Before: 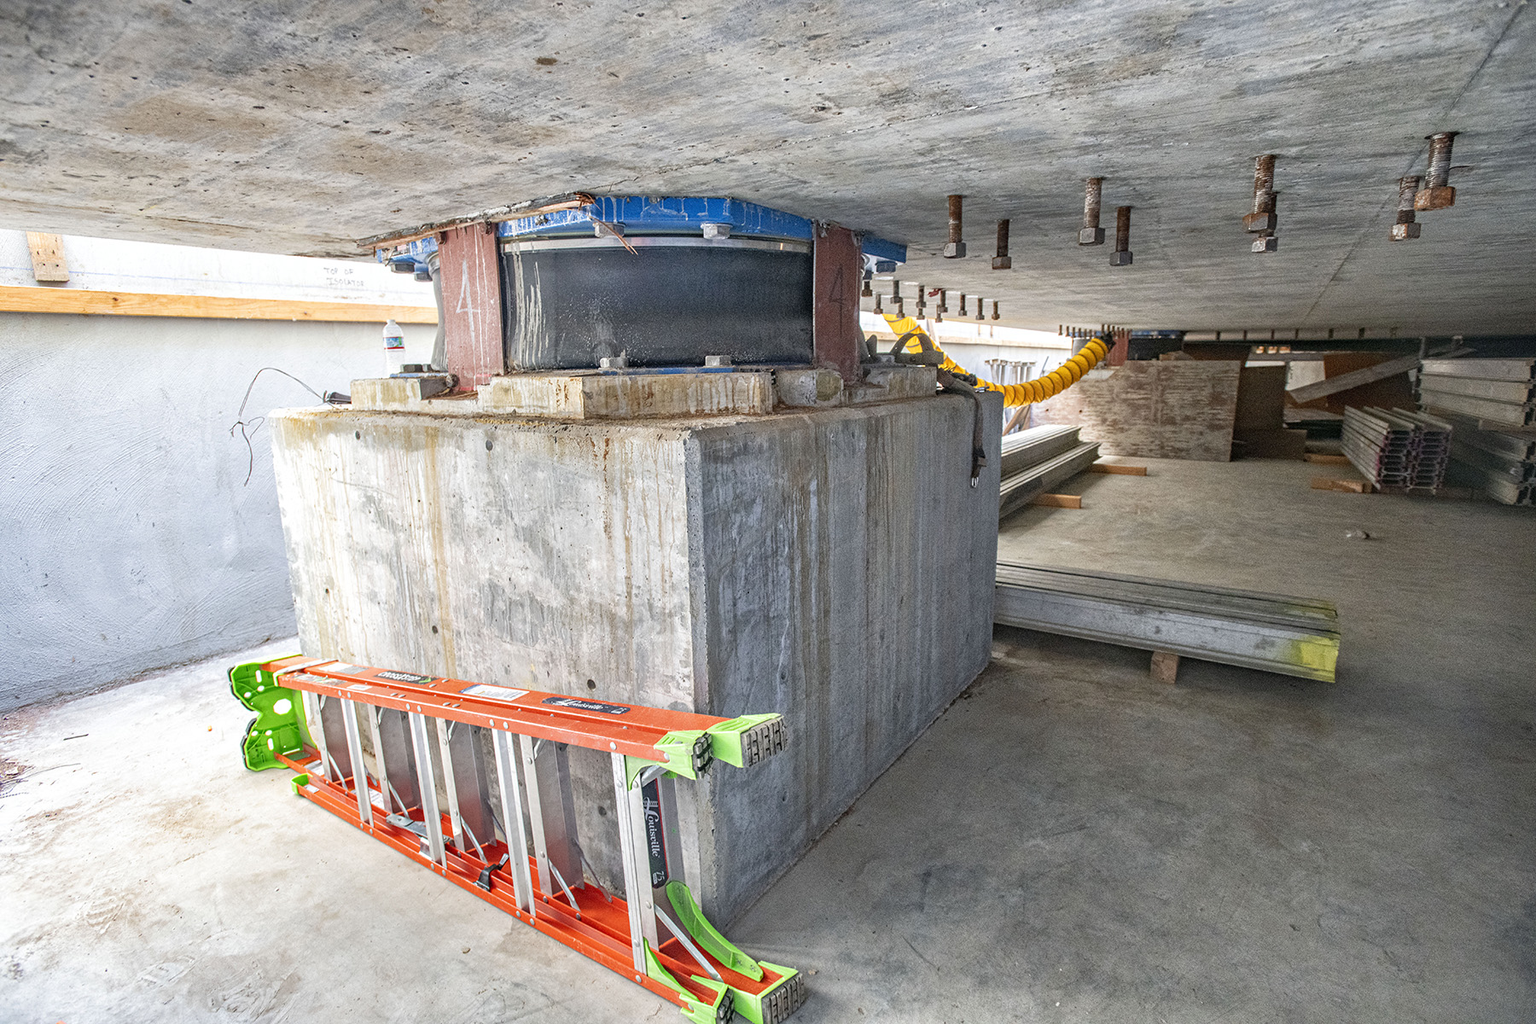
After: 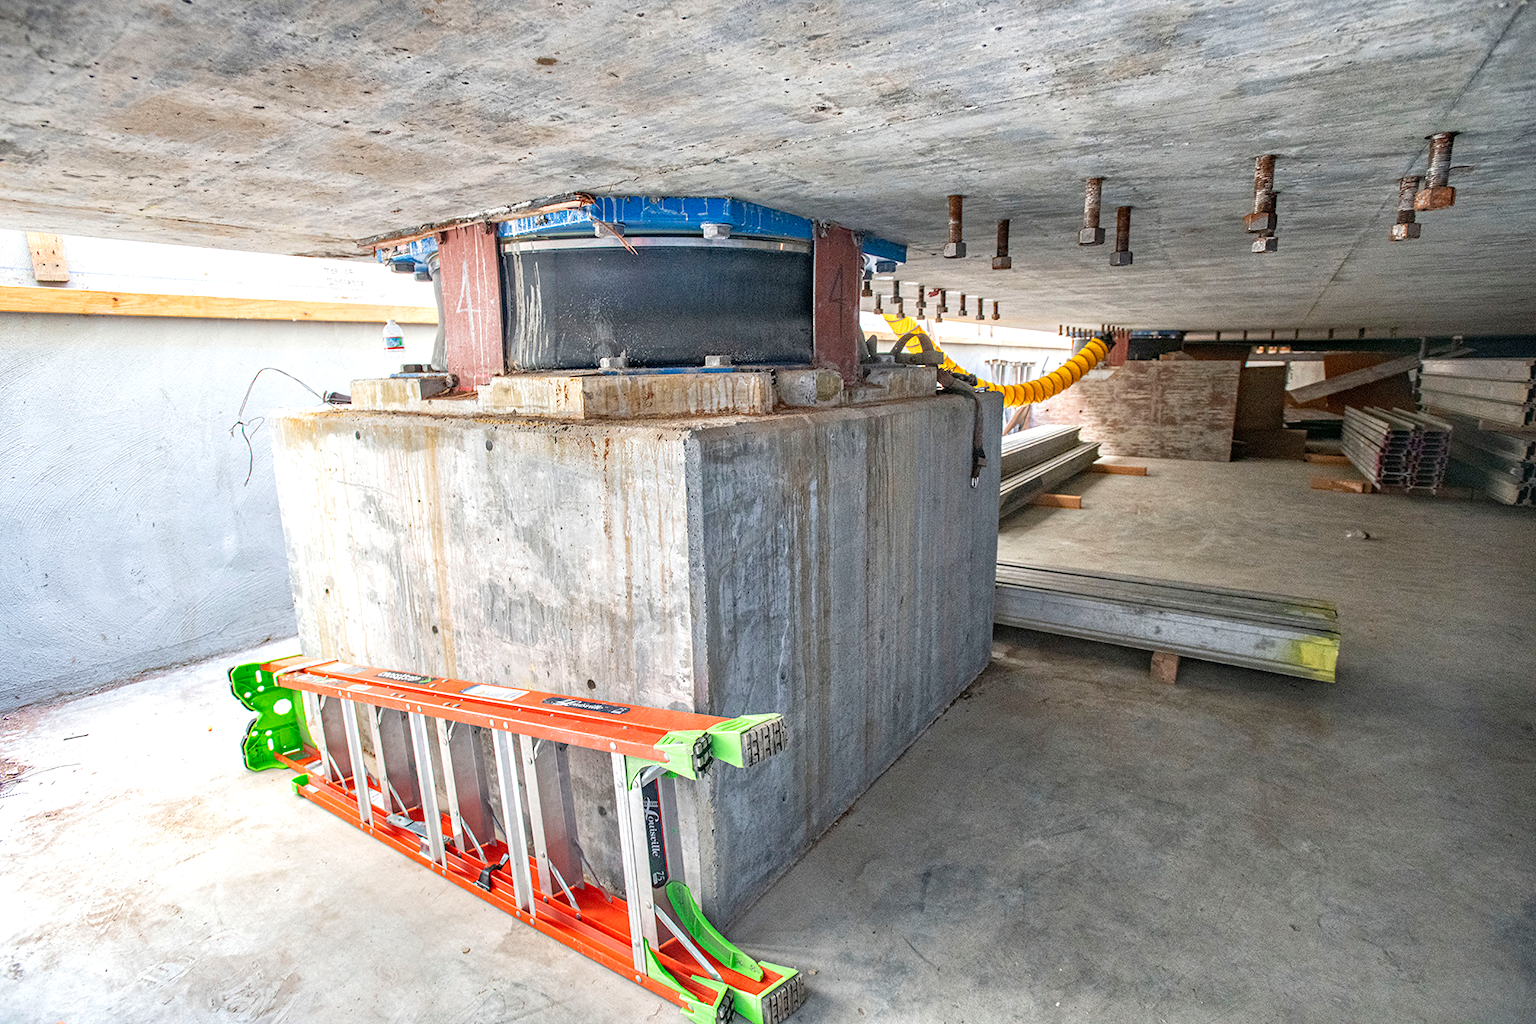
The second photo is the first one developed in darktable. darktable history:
contrast brightness saturation: contrast 0.05
levels: levels [0, 0.476, 0.951]
